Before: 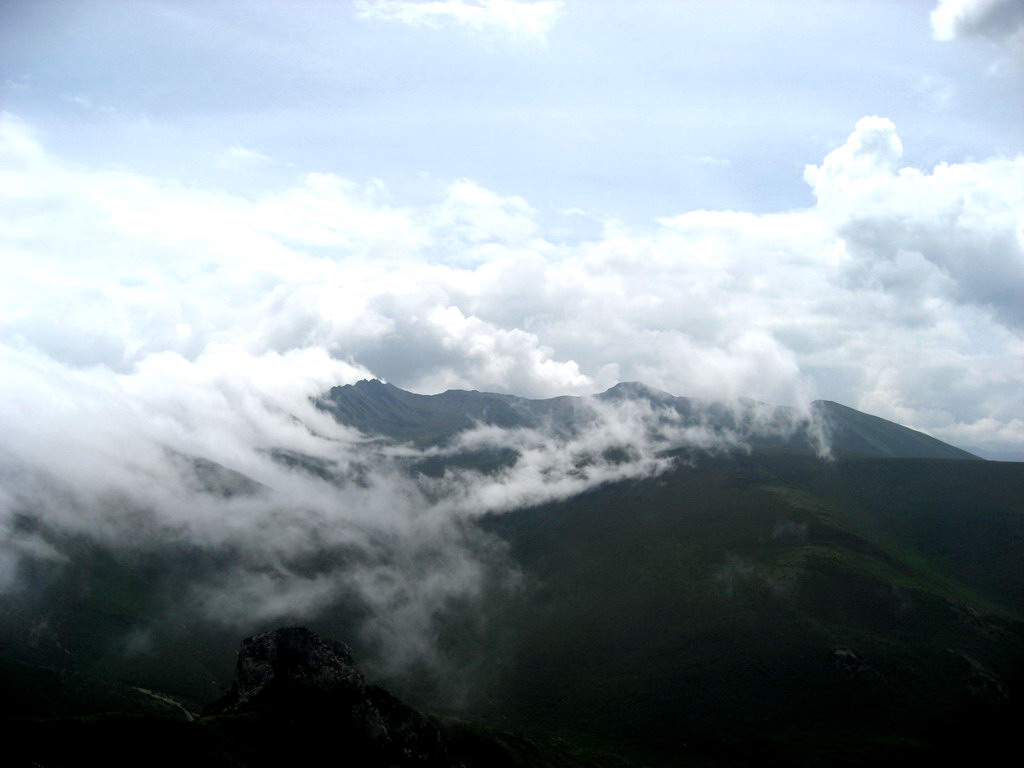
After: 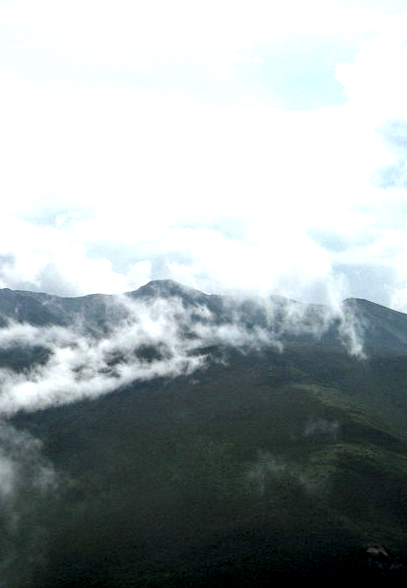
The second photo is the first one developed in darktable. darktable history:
crop: left 45.721%, top 13.393%, right 14.118%, bottom 10.01%
local contrast: highlights 25%, detail 150%
exposure: exposure 0.6 EV, compensate highlight preservation false
white balance: red 0.978, blue 0.999
